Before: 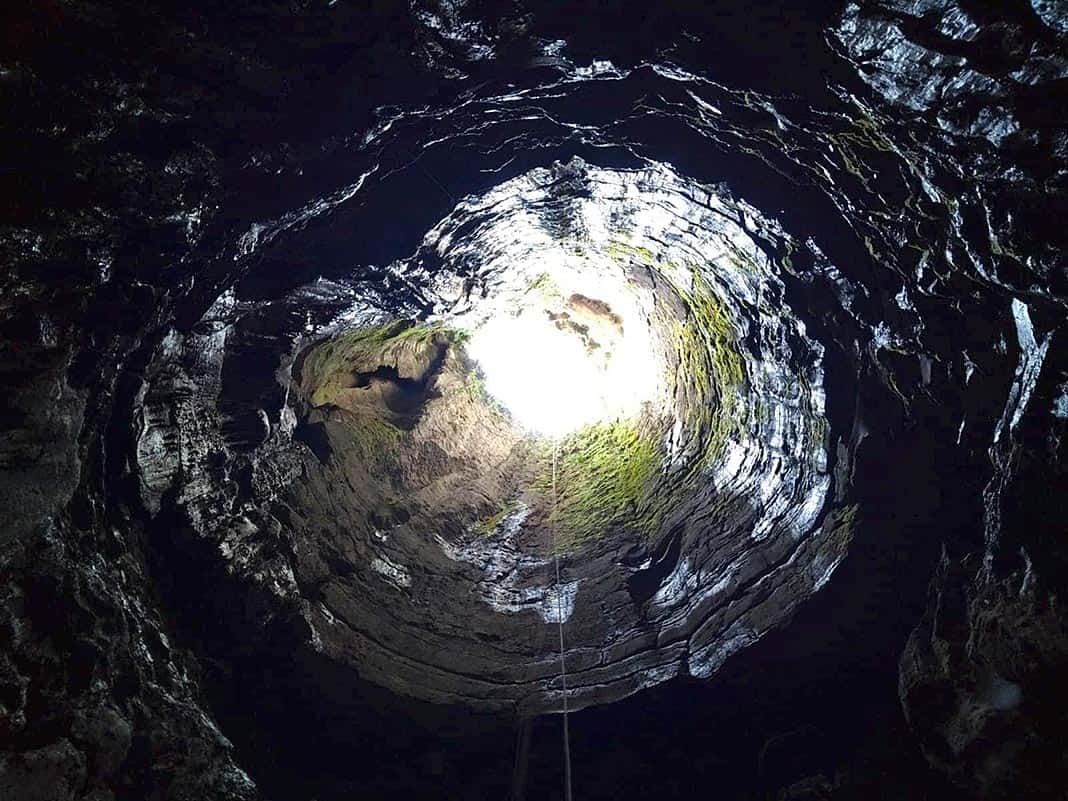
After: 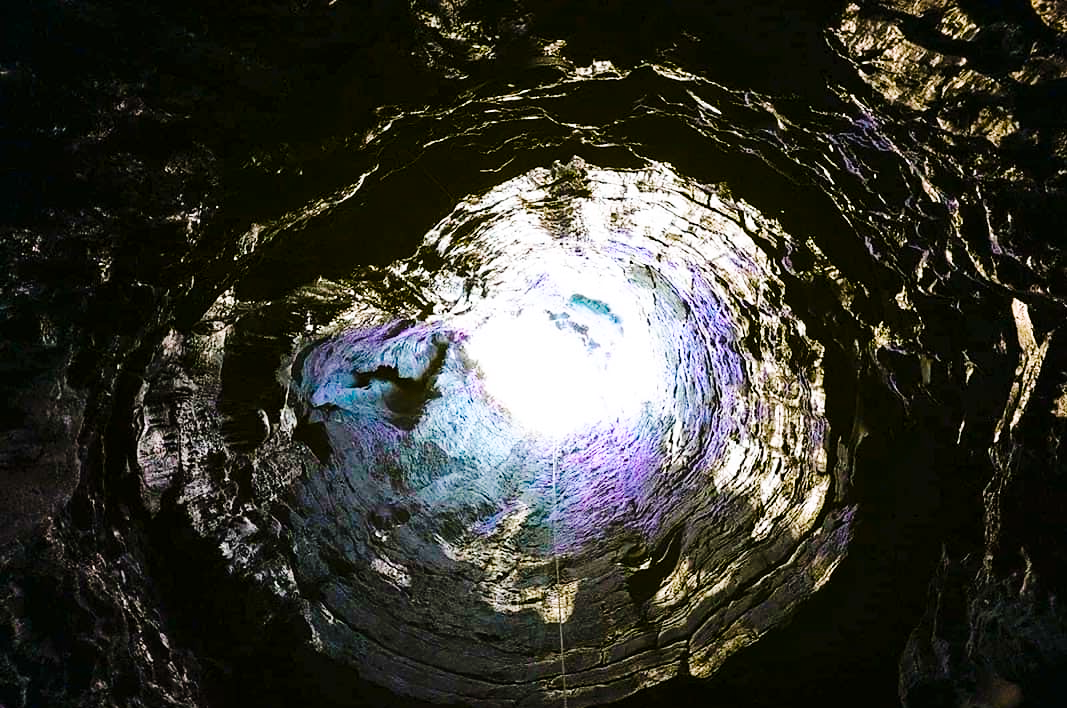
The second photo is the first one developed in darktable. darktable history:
color balance rgb: hue shift 180°, global vibrance 50%, contrast 0.32%
base curve: curves: ch0 [(0, 0) (0.032, 0.025) (0.121, 0.166) (0.206, 0.329) (0.605, 0.79) (1, 1)], preserve colors none
haze removal: strength 0.1, compatibility mode true, adaptive false
crop and rotate: top 0%, bottom 11.49%
